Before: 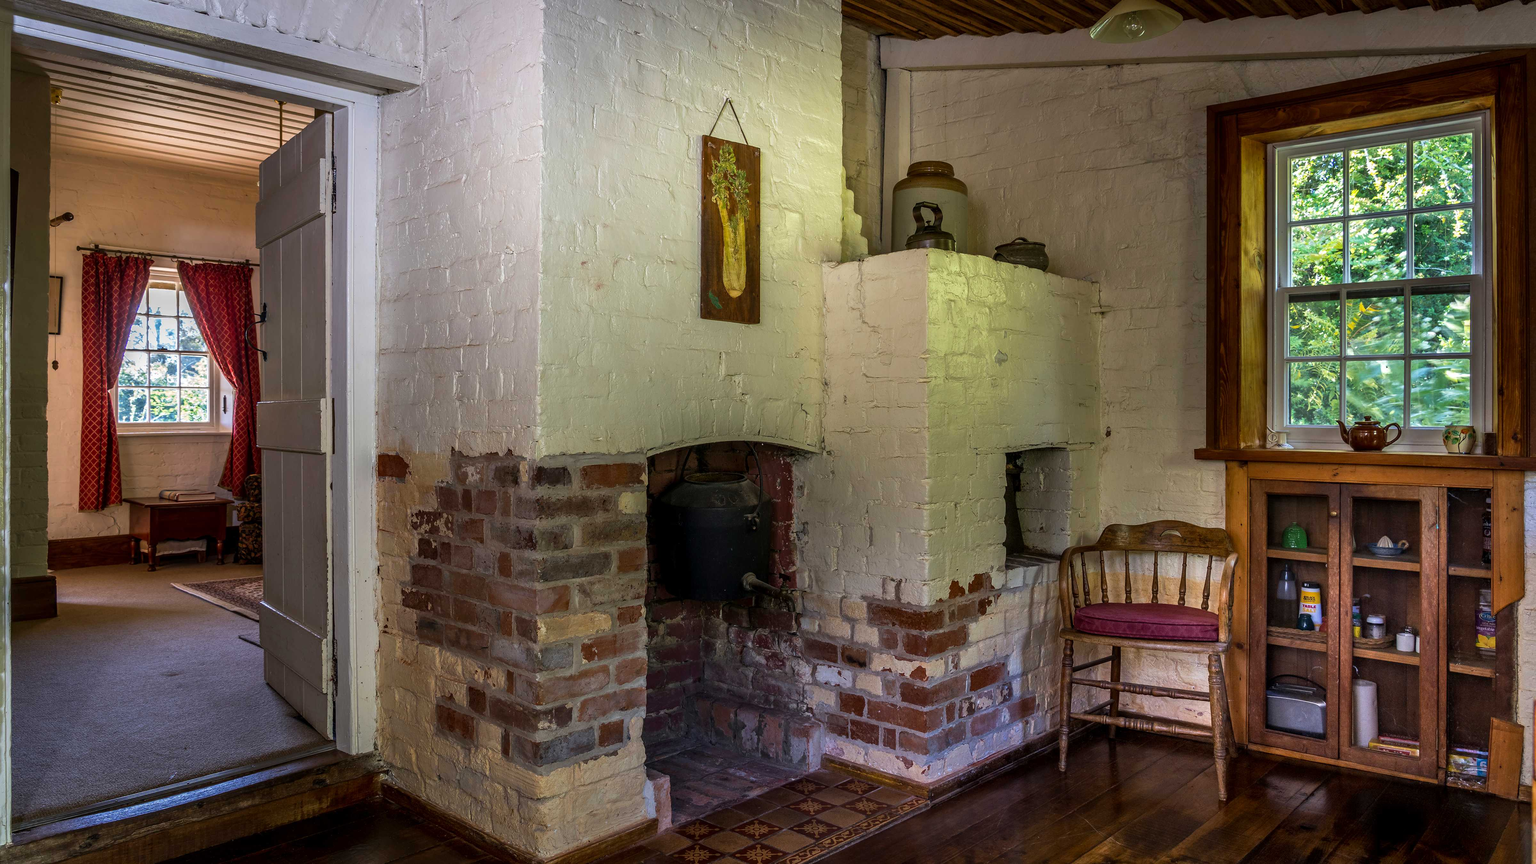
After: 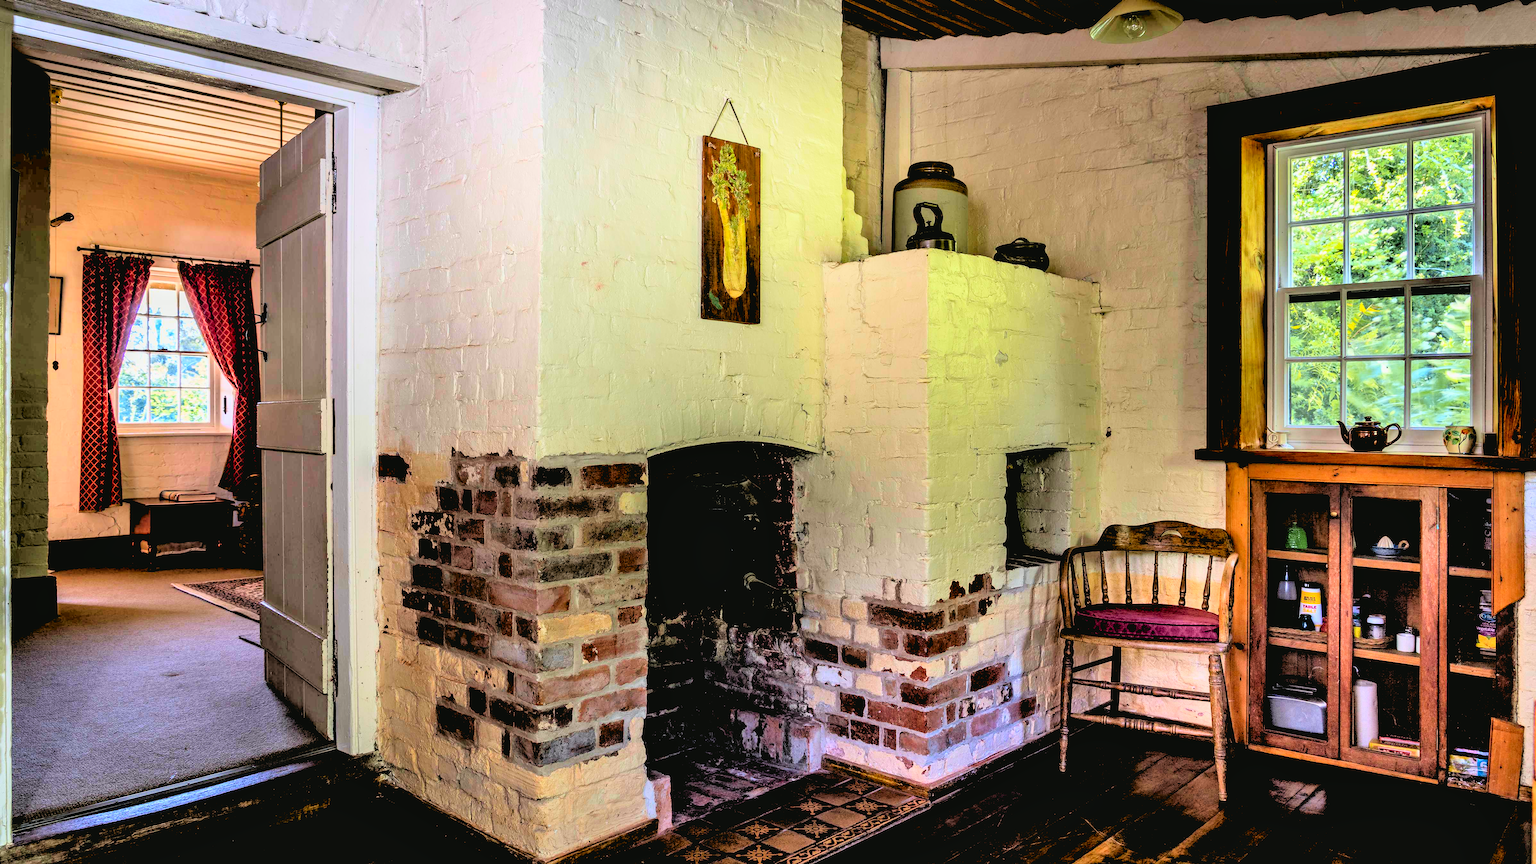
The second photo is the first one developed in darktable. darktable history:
tone curve: curves: ch0 [(0.003, 0.032) (0.037, 0.037) (0.142, 0.117) (0.279, 0.311) (0.405, 0.49) (0.526, 0.651) (0.722, 0.857) (0.875, 0.946) (1, 0.98)]; ch1 [(0, 0) (0.305, 0.325) (0.453, 0.437) (0.482, 0.473) (0.501, 0.498) (0.515, 0.523) (0.559, 0.591) (0.6, 0.659) (0.656, 0.71) (1, 1)]; ch2 [(0, 0) (0.323, 0.277) (0.424, 0.396) (0.479, 0.484) (0.499, 0.502) (0.515, 0.537) (0.564, 0.595) (0.644, 0.703) (0.742, 0.803) (1, 1)], color space Lab, independent channels, preserve colors none
rgb levels: levels [[0.027, 0.429, 0.996], [0, 0.5, 1], [0, 0.5, 1]]
shadows and highlights: shadows 29.32, highlights -29.32, low approximation 0.01, soften with gaussian
